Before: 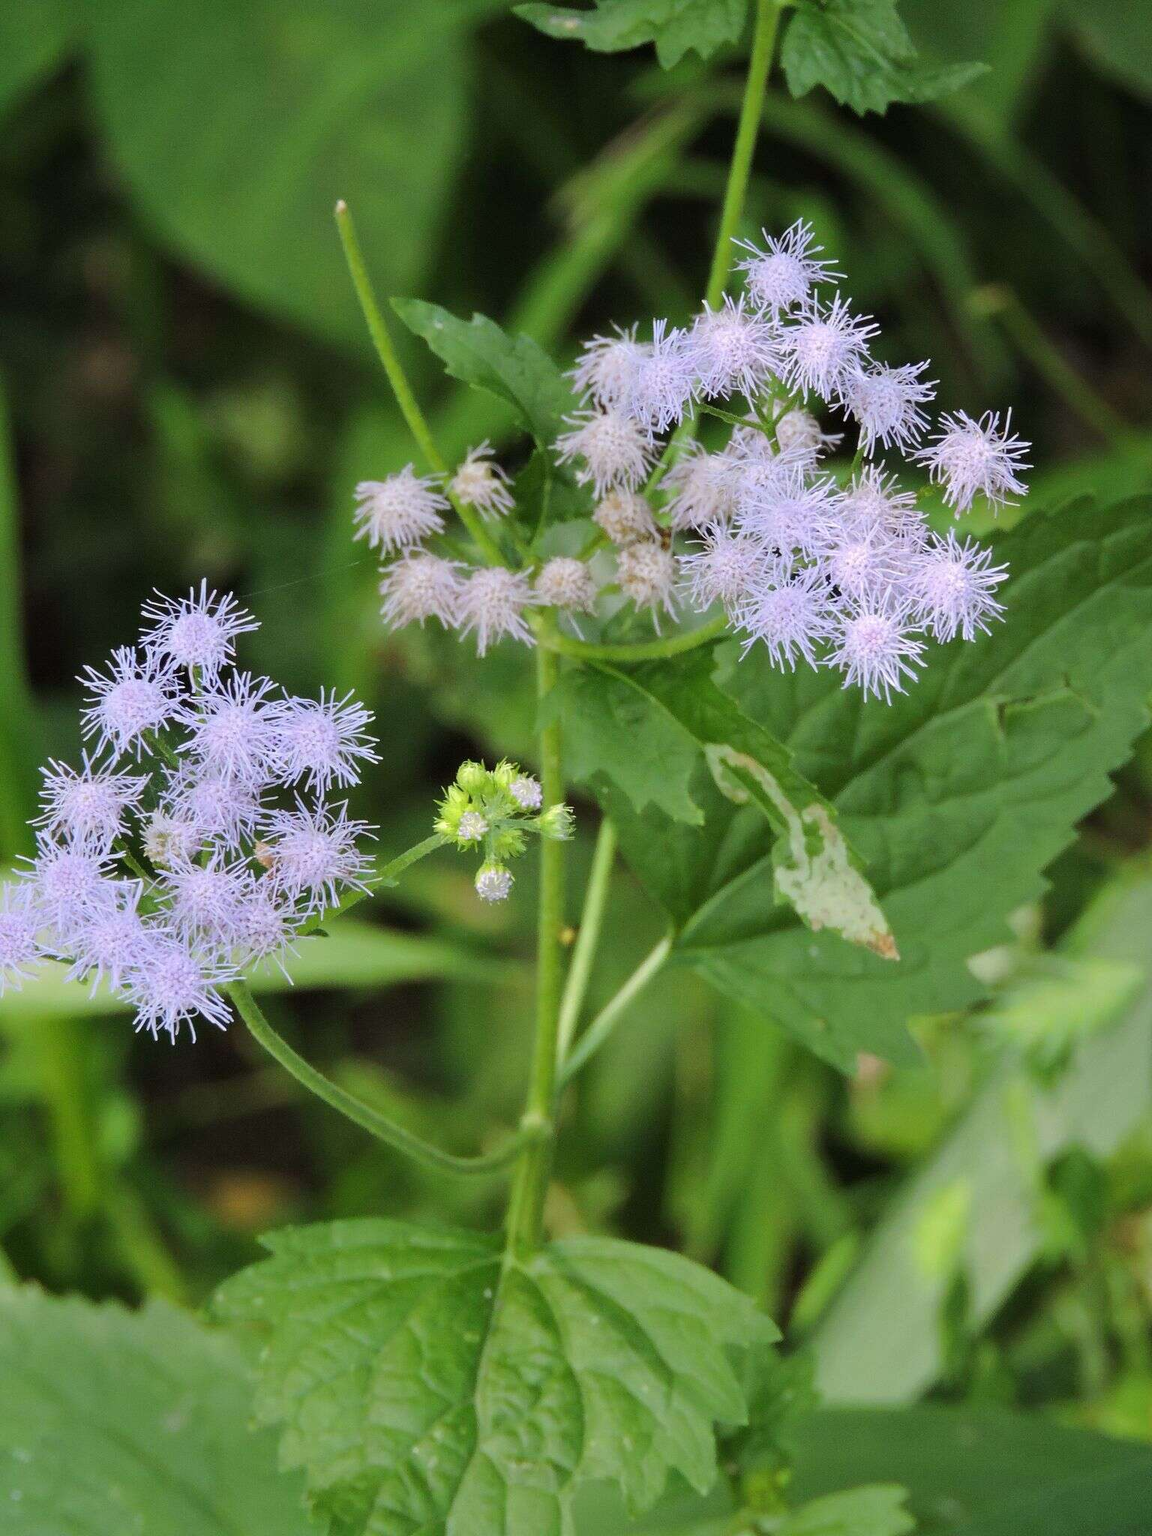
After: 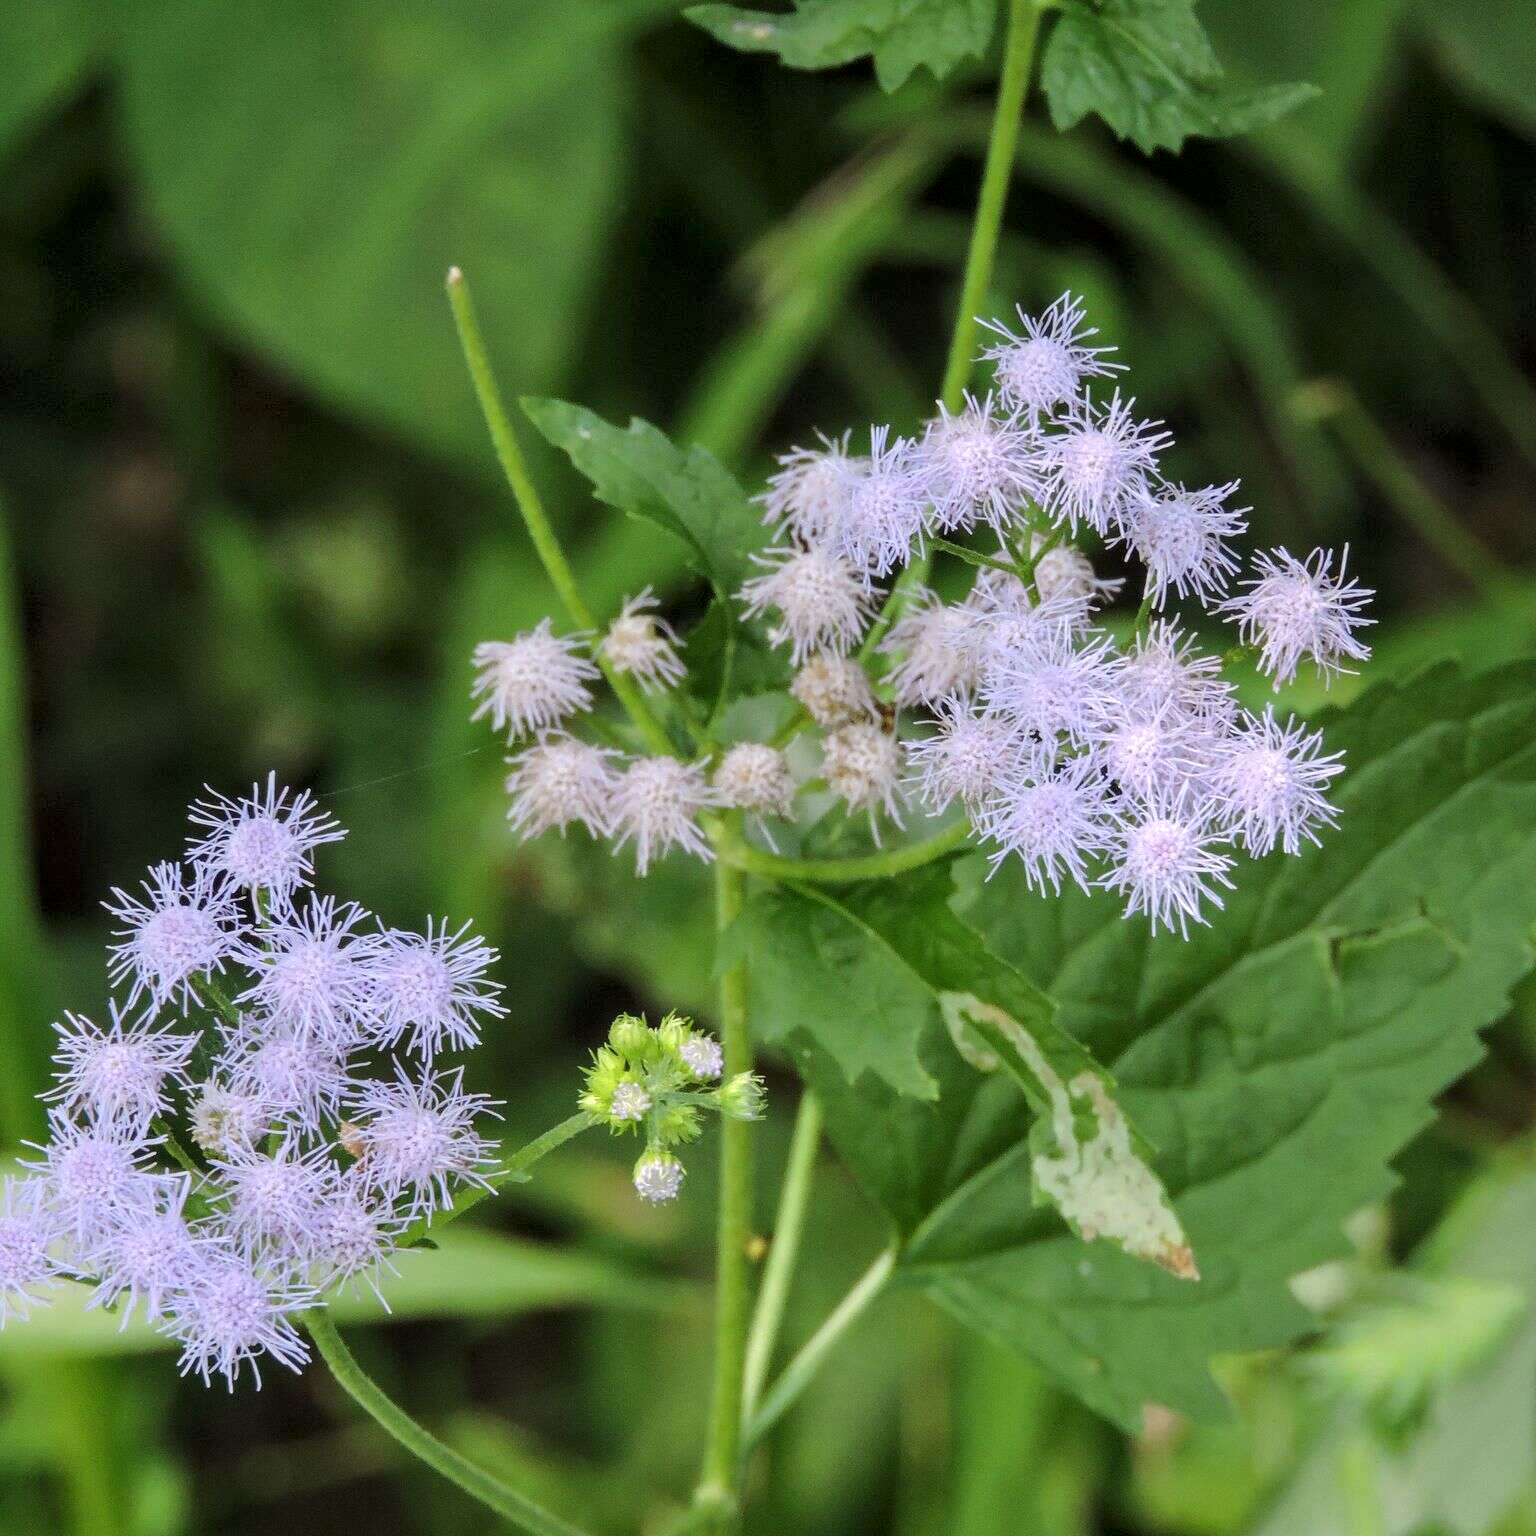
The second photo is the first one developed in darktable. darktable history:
local contrast: on, module defaults
crop: bottom 24.988%
